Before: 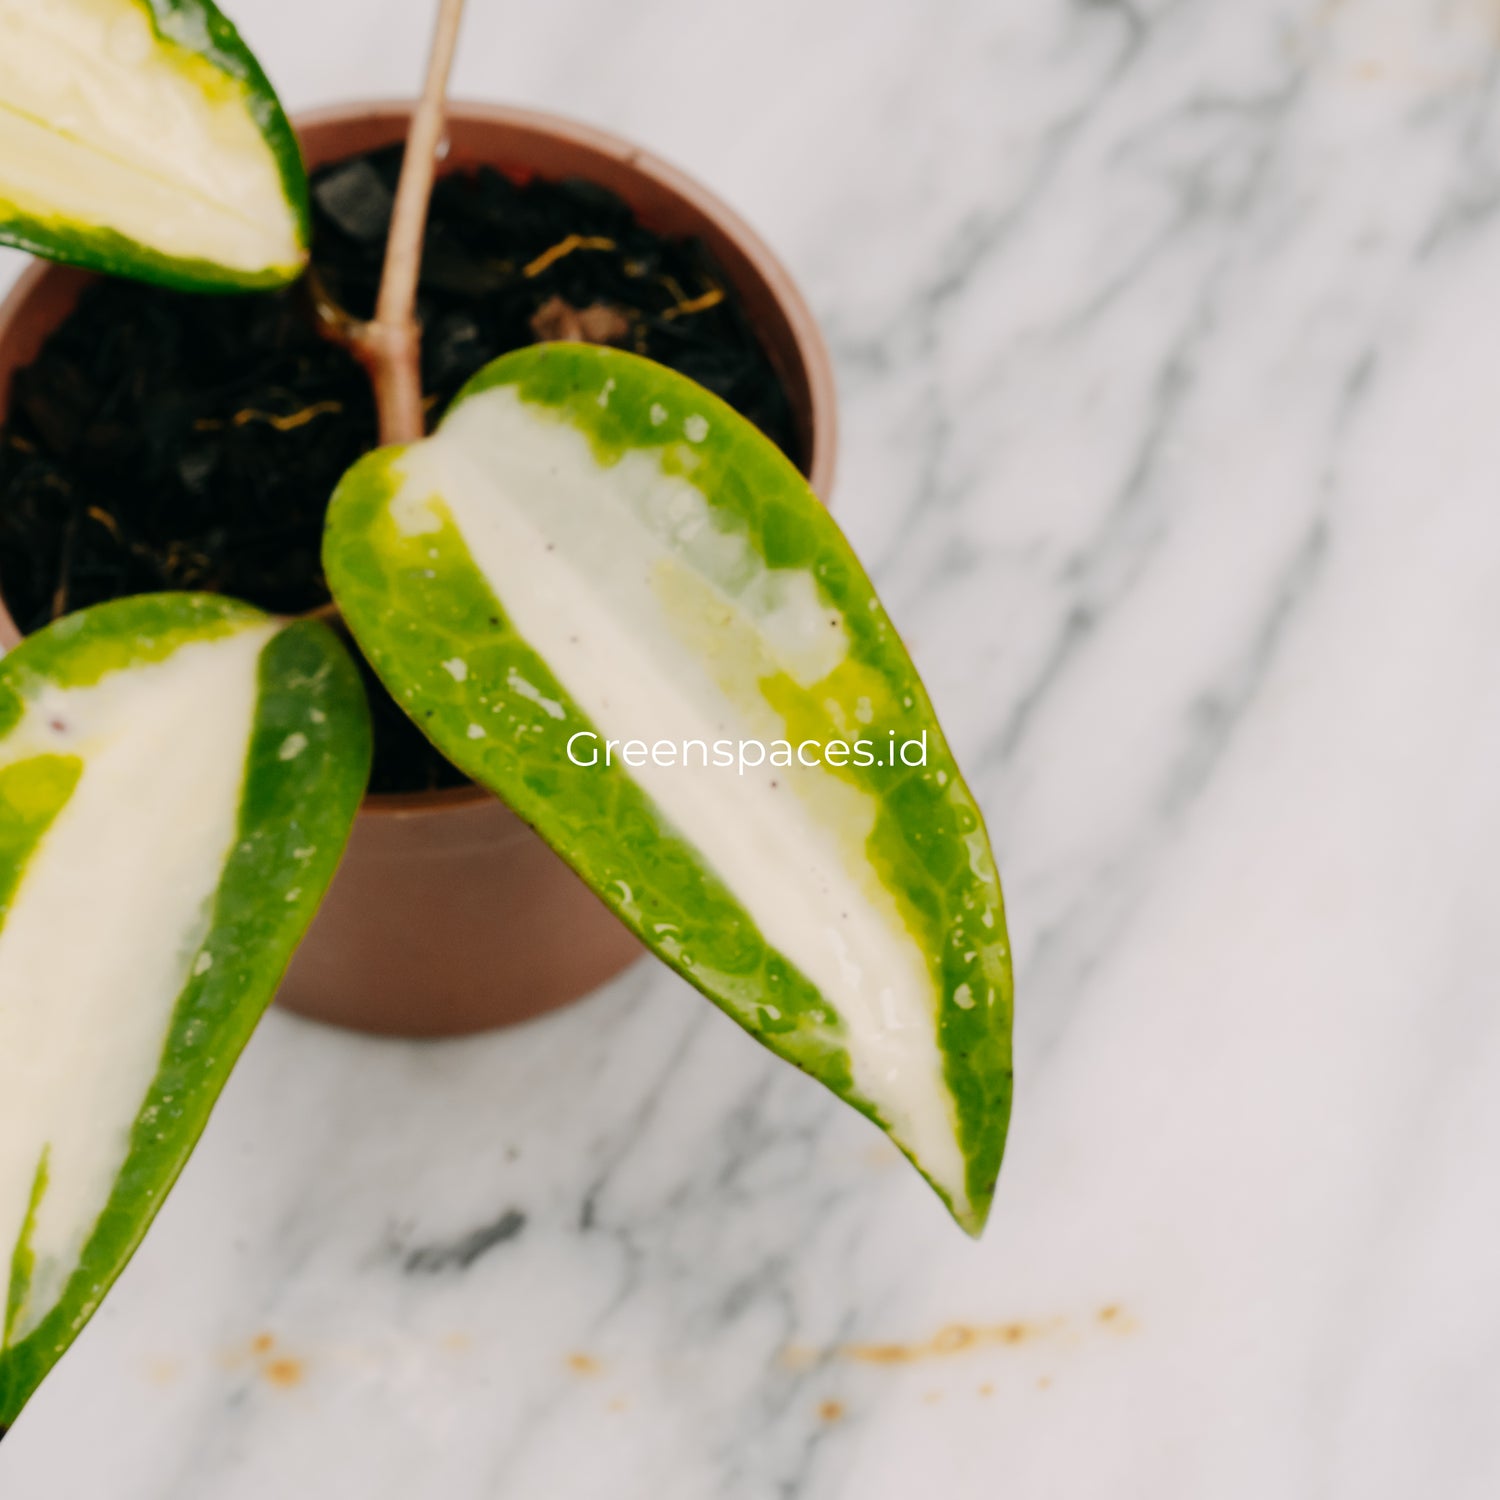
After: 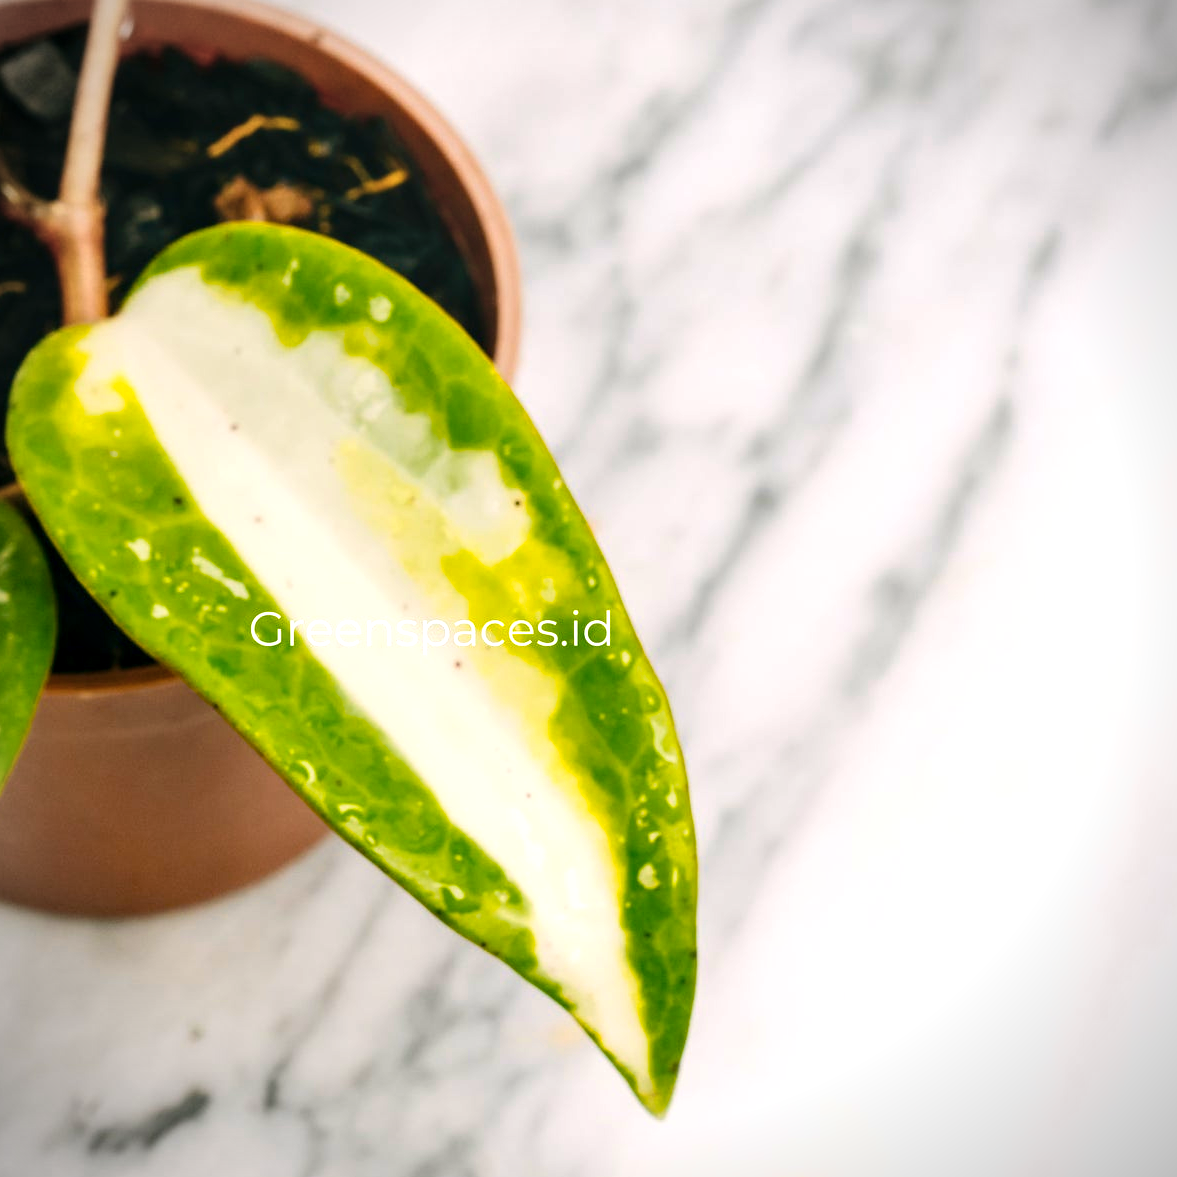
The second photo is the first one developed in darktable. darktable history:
color zones: curves: ch0 [(0, 0.558) (0.143, 0.559) (0.286, 0.529) (0.429, 0.505) (0.571, 0.5) (0.714, 0.5) (0.857, 0.5) (1, 0.558)]; ch1 [(0, 0.469) (0.01, 0.469) (0.12, 0.446) (0.248, 0.469) (0.5, 0.5) (0.748, 0.5) (0.99, 0.469) (1, 0.469)]
vignetting: fall-off start 92.52%, unbound false
crop and rotate: left 21.125%, top 8.037%, right 0.398%, bottom 13.465%
local contrast: on, module defaults
color balance rgb: perceptual saturation grading › global saturation 29.735%, perceptual brilliance grading › global brilliance 3.268%, global vibrance 14.249%
exposure: exposure 0.372 EV, compensate exposure bias true, compensate highlight preservation false
velvia: strength 27.59%
